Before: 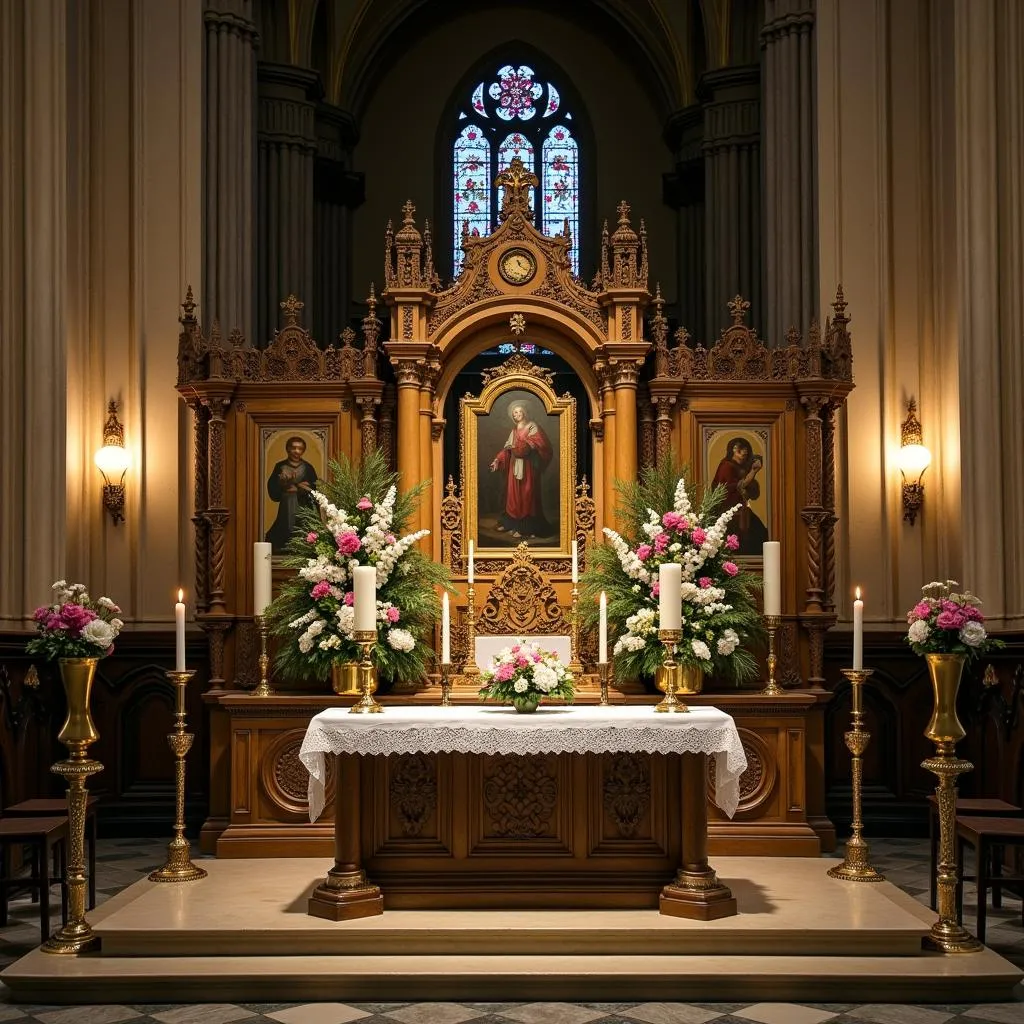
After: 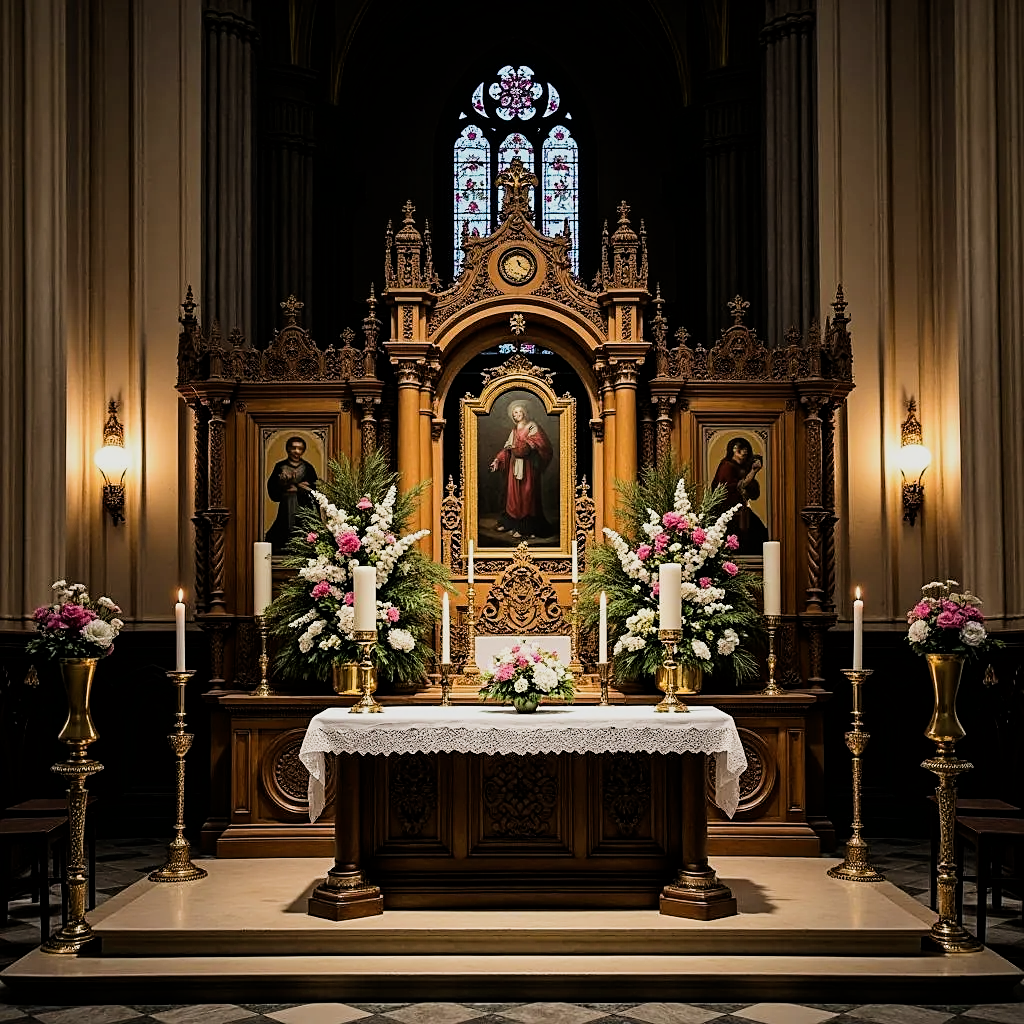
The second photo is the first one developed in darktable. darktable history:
filmic rgb: black relative exposure -5.08 EV, white relative exposure 3.96 EV, hardness 2.9, contrast 1.297, highlights saturation mix -31.11%, contrast in shadows safe
sharpen: on, module defaults
